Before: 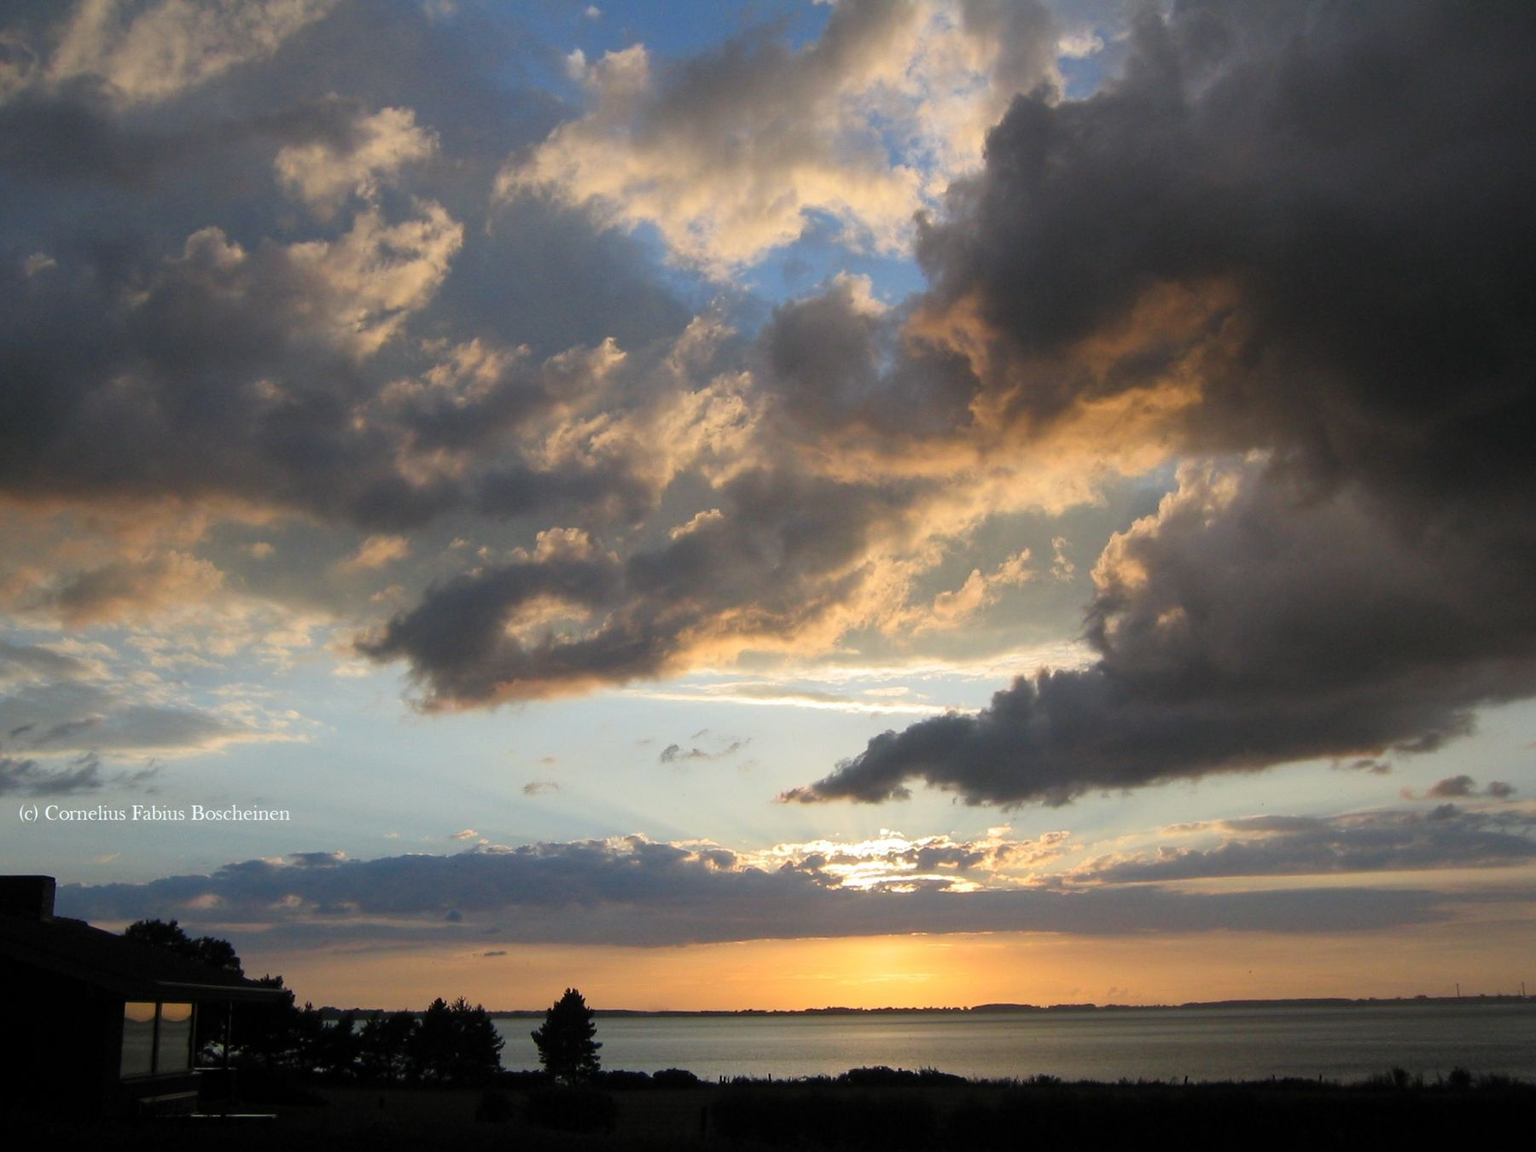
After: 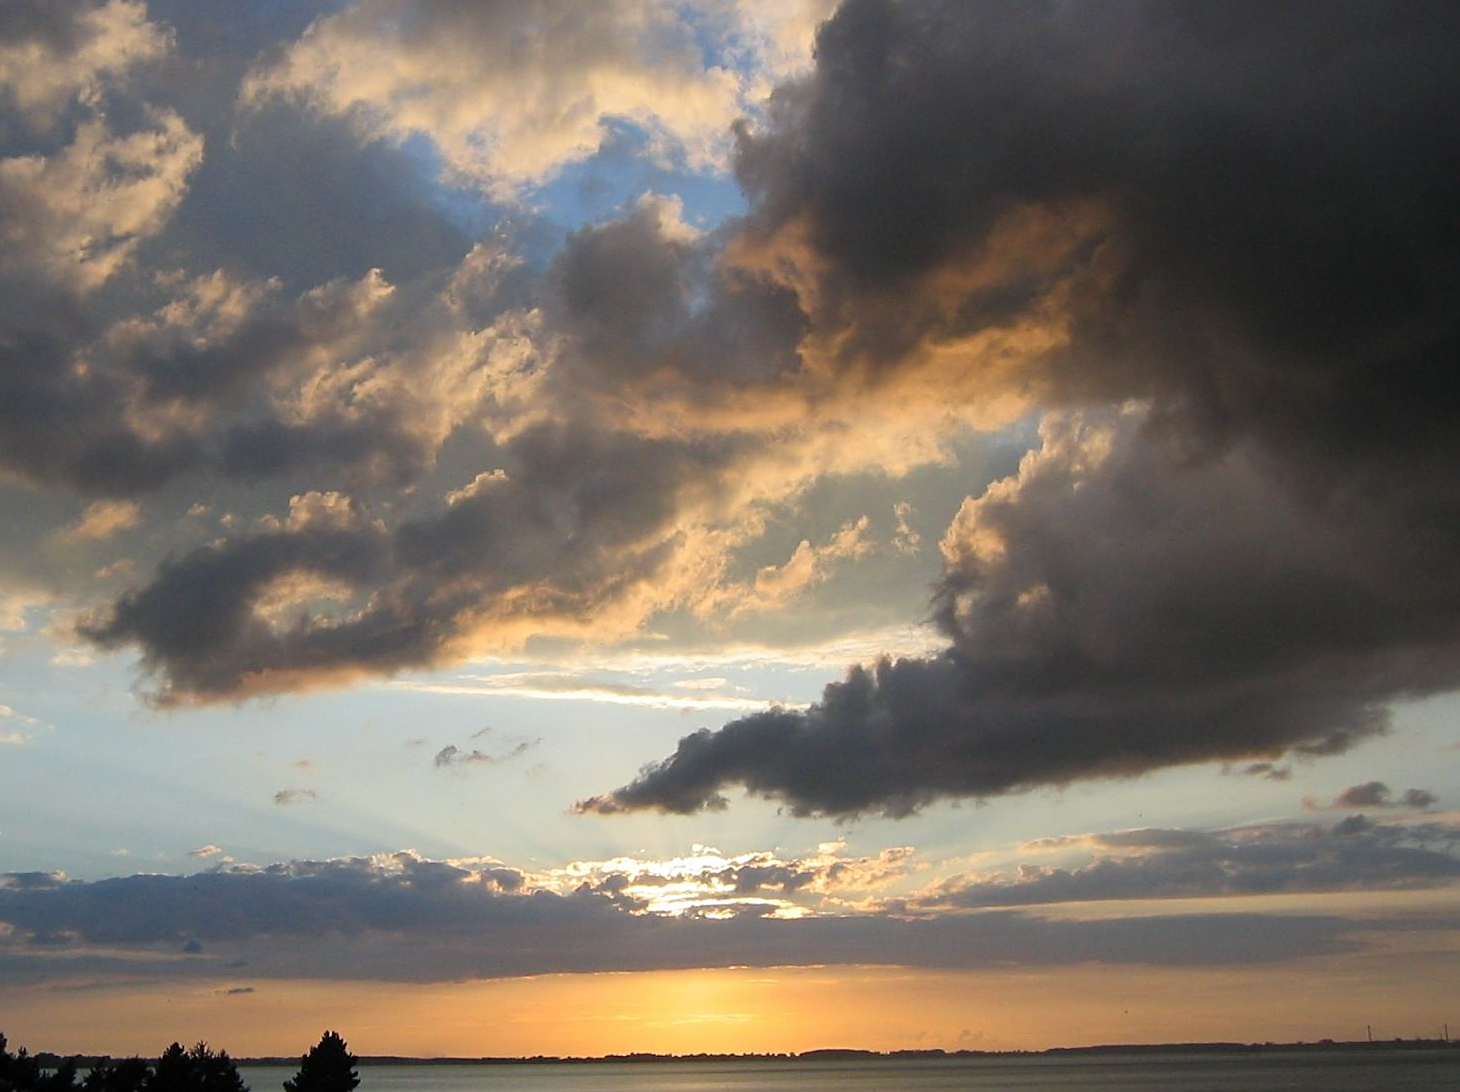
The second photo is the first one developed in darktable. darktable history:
sharpen: on, module defaults
crop: left 18.843%, top 9.469%, right 0%, bottom 9.57%
